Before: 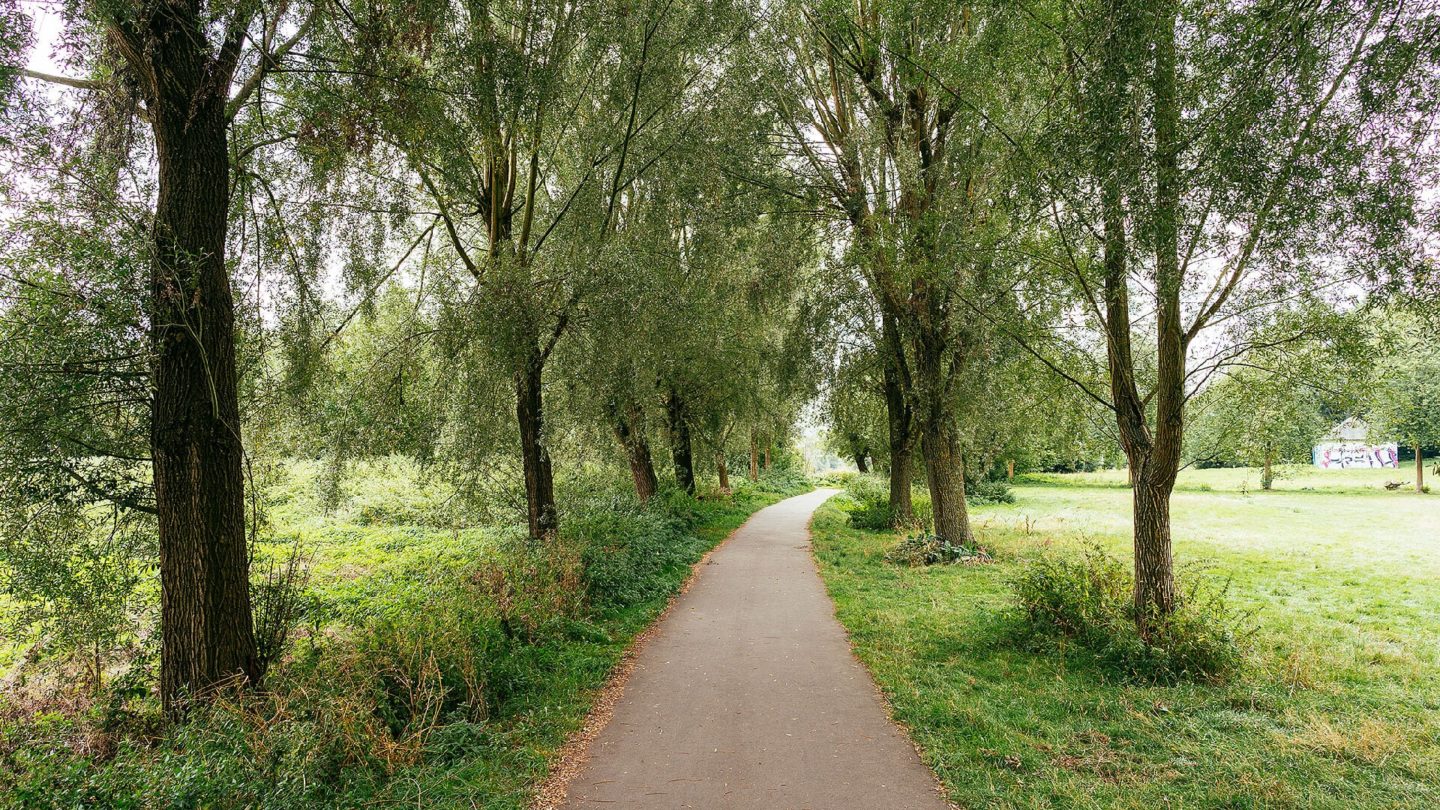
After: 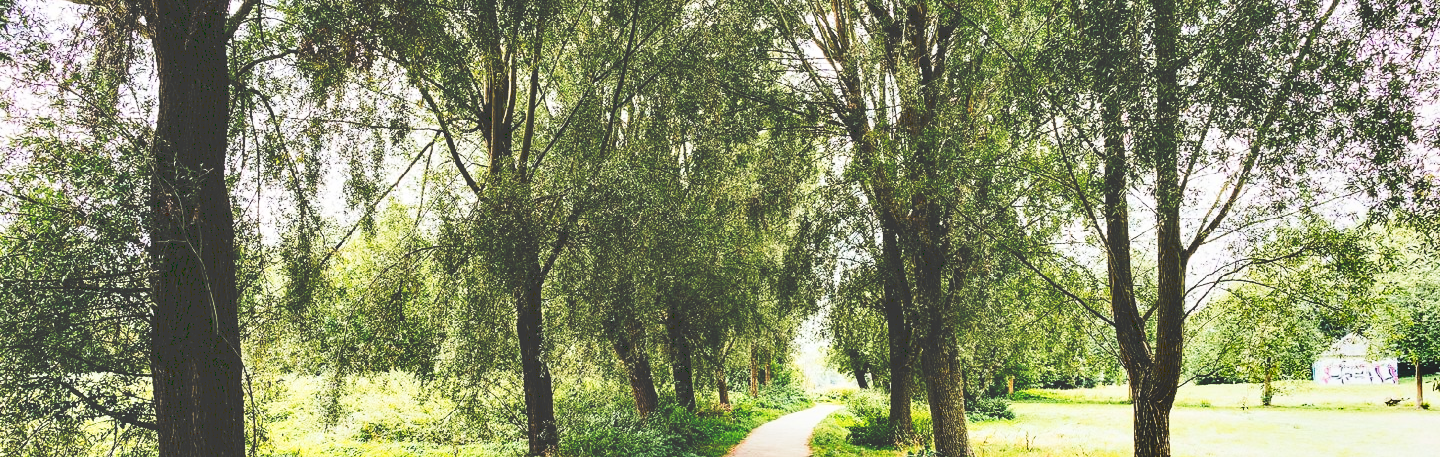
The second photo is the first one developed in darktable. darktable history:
crop and rotate: top 10.433%, bottom 33.038%
tone curve: curves: ch0 [(0, 0) (0.003, 0.24) (0.011, 0.24) (0.025, 0.24) (0.044, 0.244) (0.069, 0.244) (0.1, 0.252) (0.136, 0.264) (0.177, 0.274) (0.224, 0.284) (0.277, 0.313) (0.335, 0.361) (0.399, 0.415) (0.468, 0.498) (0.543, 0.595) (0.623, 0.695) (0.709, 0.793) (0.801, 0.883) (0.898, 0.942) (1, 1)], preserve colors none
local contrast: highlights 106%, shadows 103%, detail 120%, midtone range 0.2
contrast brightness saturation: contrast 0.239, brightness 0.094
color balance rgb: perceptual saturation grading › global saturation 19.541%
filmic rgb: black relative exposure -7.98 EV, white relative exposure 4.01 EV, hardness 4.19, color science v6 (2022), iterations of high-quality reconstruction 0
shadows and highlights: shadows 11.33, white point adjustment 1.24, soften with gaussian
